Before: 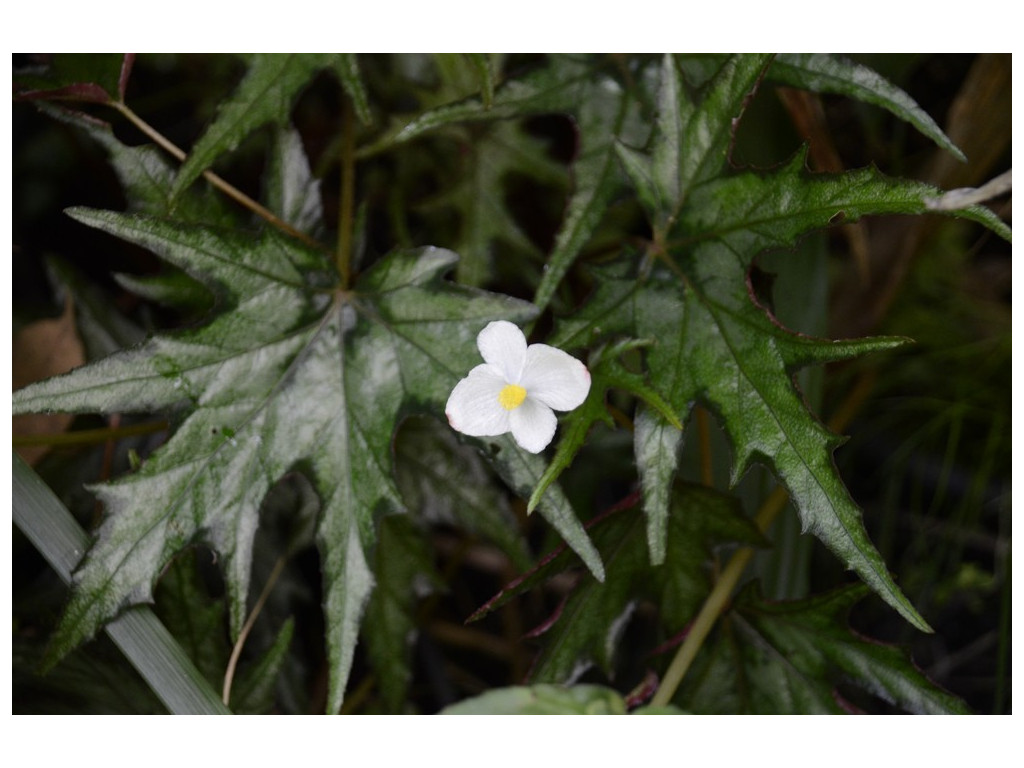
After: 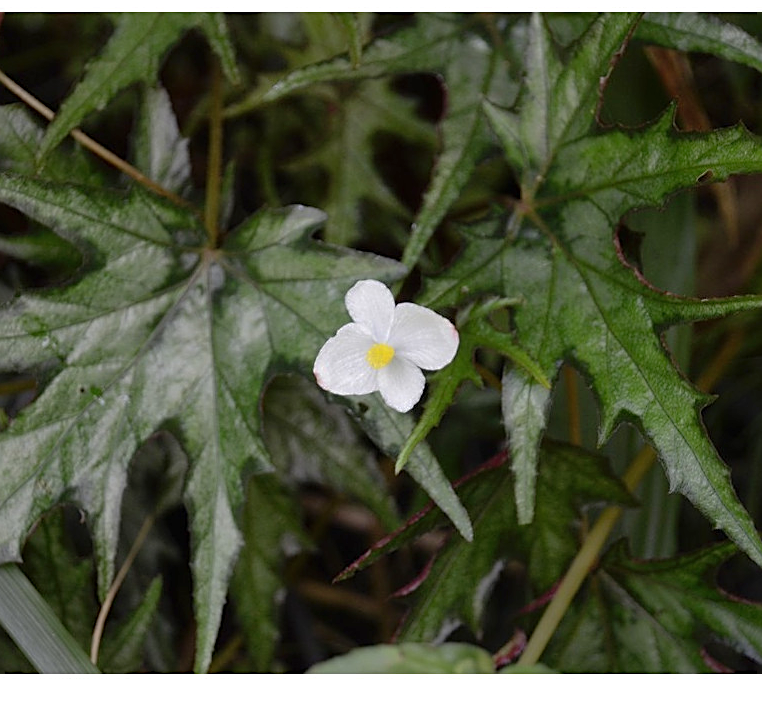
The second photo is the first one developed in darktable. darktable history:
crop and rotate: left 12.984%, top 5.343%, right 12.599%
shadows and highlights: on, module defaults
sharpen: on, module defaults
